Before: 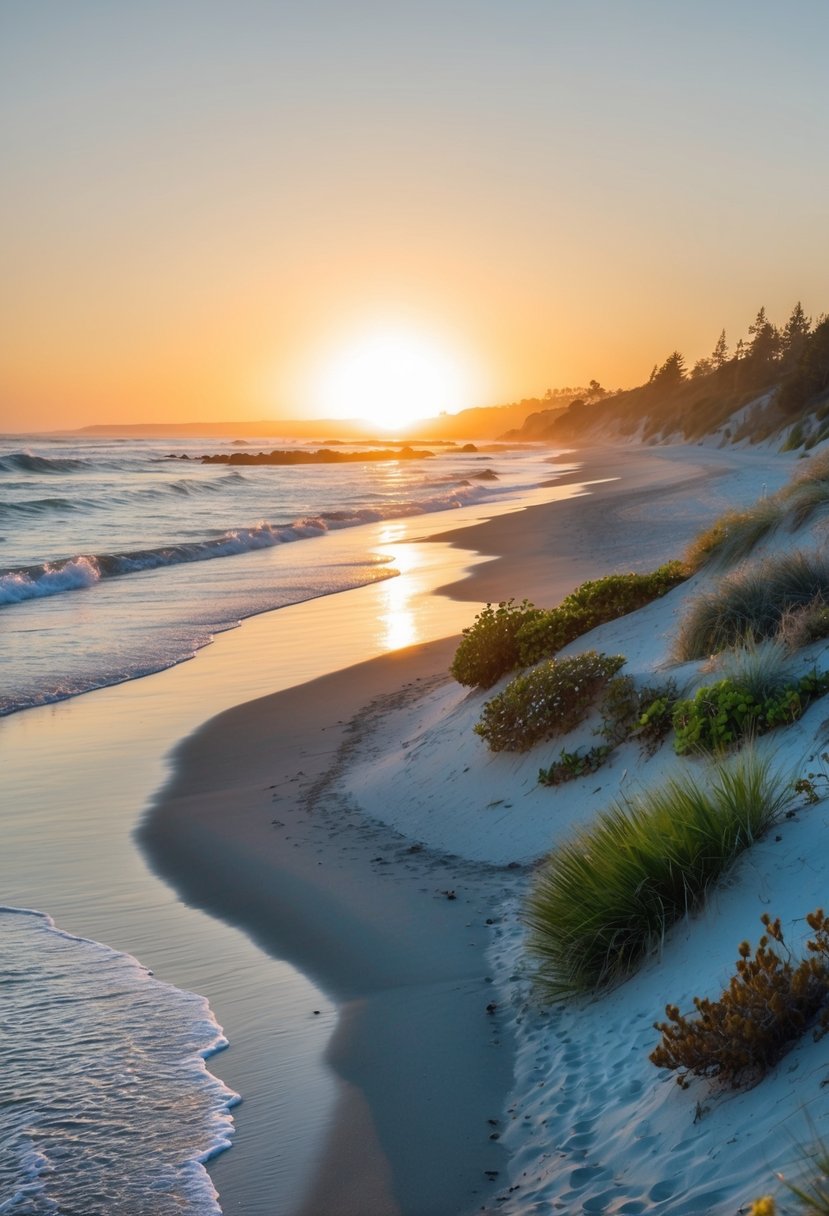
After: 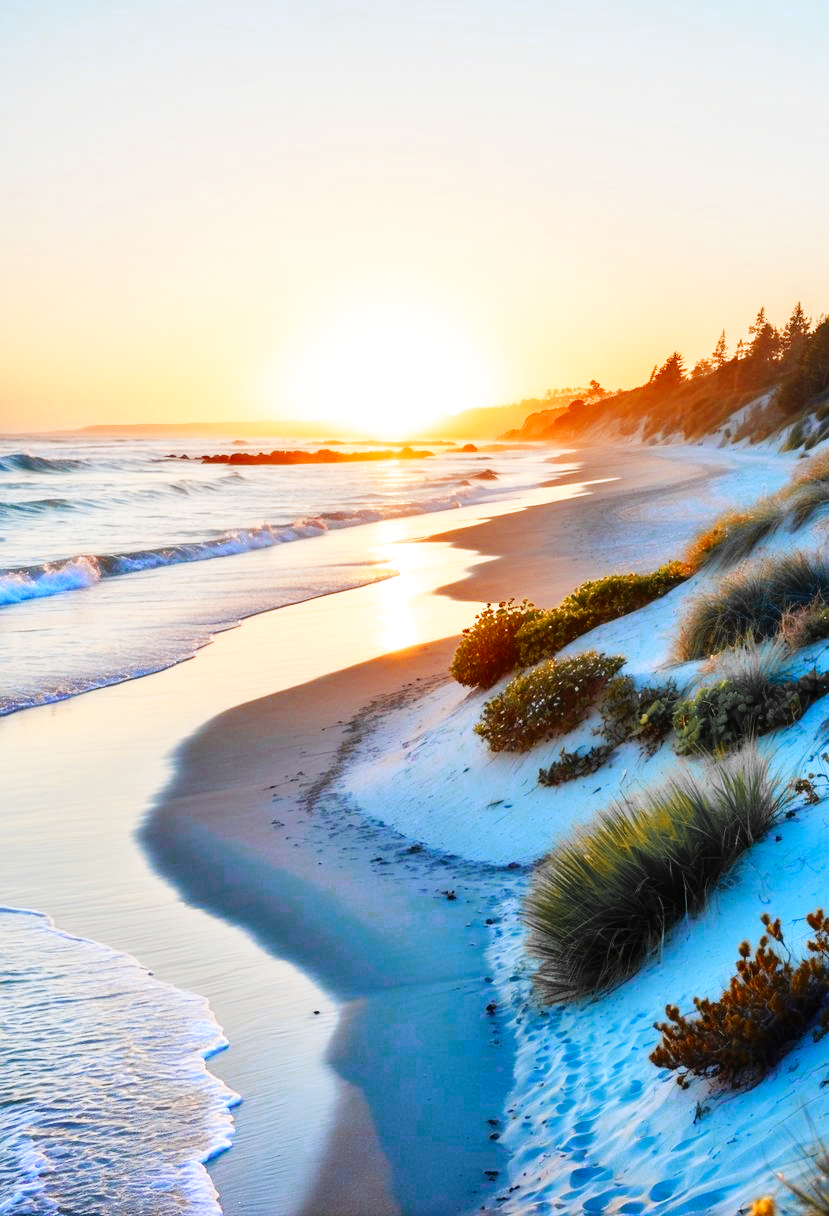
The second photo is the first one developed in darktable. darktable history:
base curve: curves: ch0 [(0, 0.003) (0.001, 0.002) (0.006, 0.004) (0.02, 0.022) (0.048, 0.086) (0.094, 0.234) (0.162, 0.431) (0.258, 0.629) (0.385, 0.8) (0.548, 0.918) (0.751, 0.988) (1, 1)], preserve colors none
color zones: curves: ch0 [(0, 0.363) (0.128, 0.373) (0.25, 0.5) (0.402, 0.407) (0.521, 0.525) (0.63, 0.559) (0.729, 0.662) (0.867, 0.471)]; ch1 [(0, 0.515) (0.136, 0.618) (0.25, 0.5) (0.378, 0) (0.516, 0) (0.622, 0.593) (0.737, 0.819) (0.87, 0.593)]; ch2 [(0, 0.529) (0.128, 0.471) (0.282, 0.451) (0.386, 0.662) (0.516, 0.525) (0.633, 0.554) (0.75, 0.62) (0.875, 0.441)]
